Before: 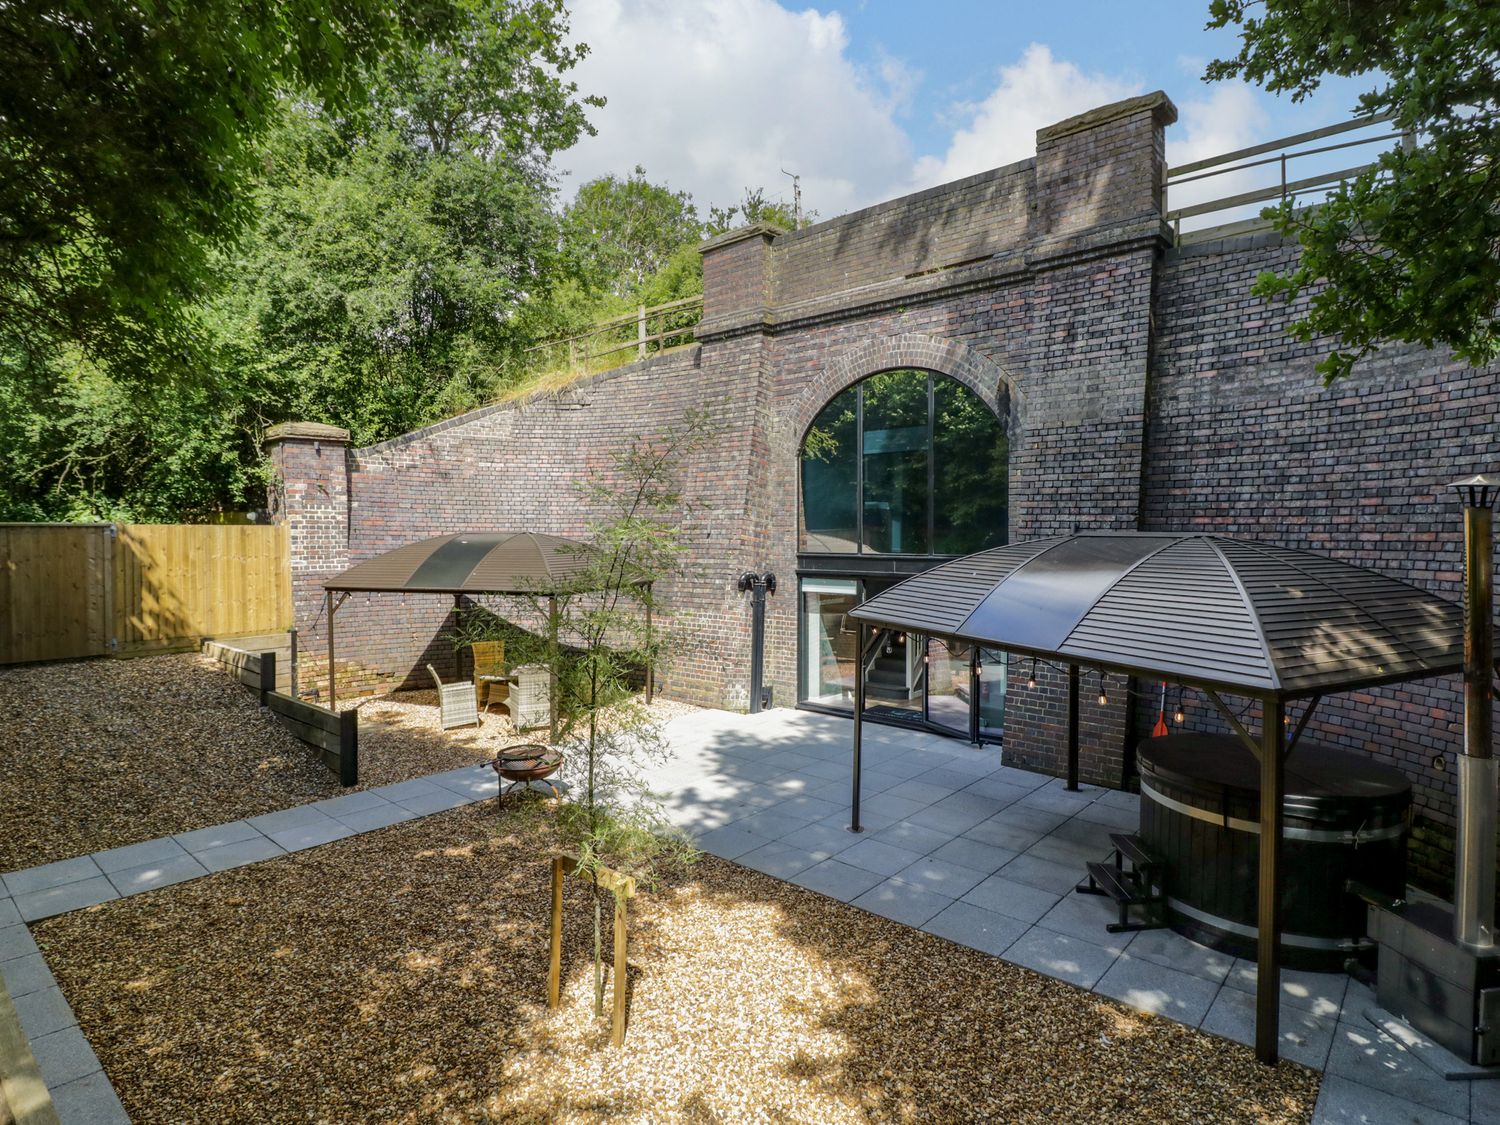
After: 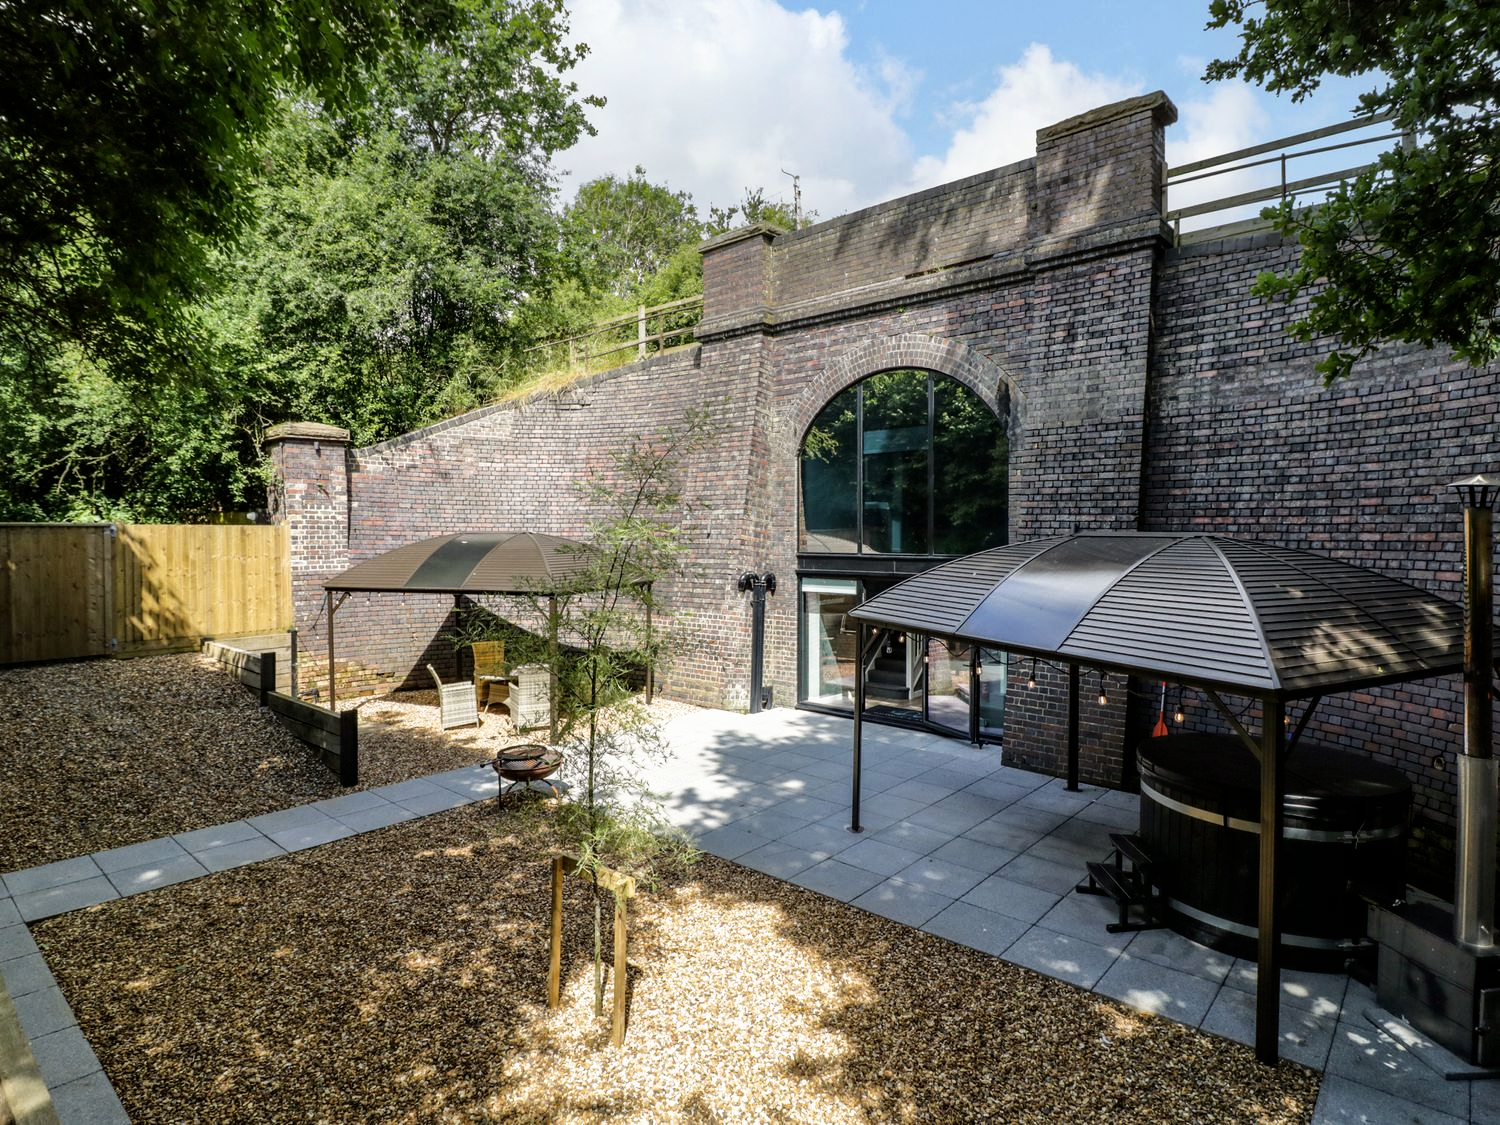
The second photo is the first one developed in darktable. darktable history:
filmic rgb: black relative exposure -7.97 EV, white relative exposure 2.45 EV, hardness 6.39
